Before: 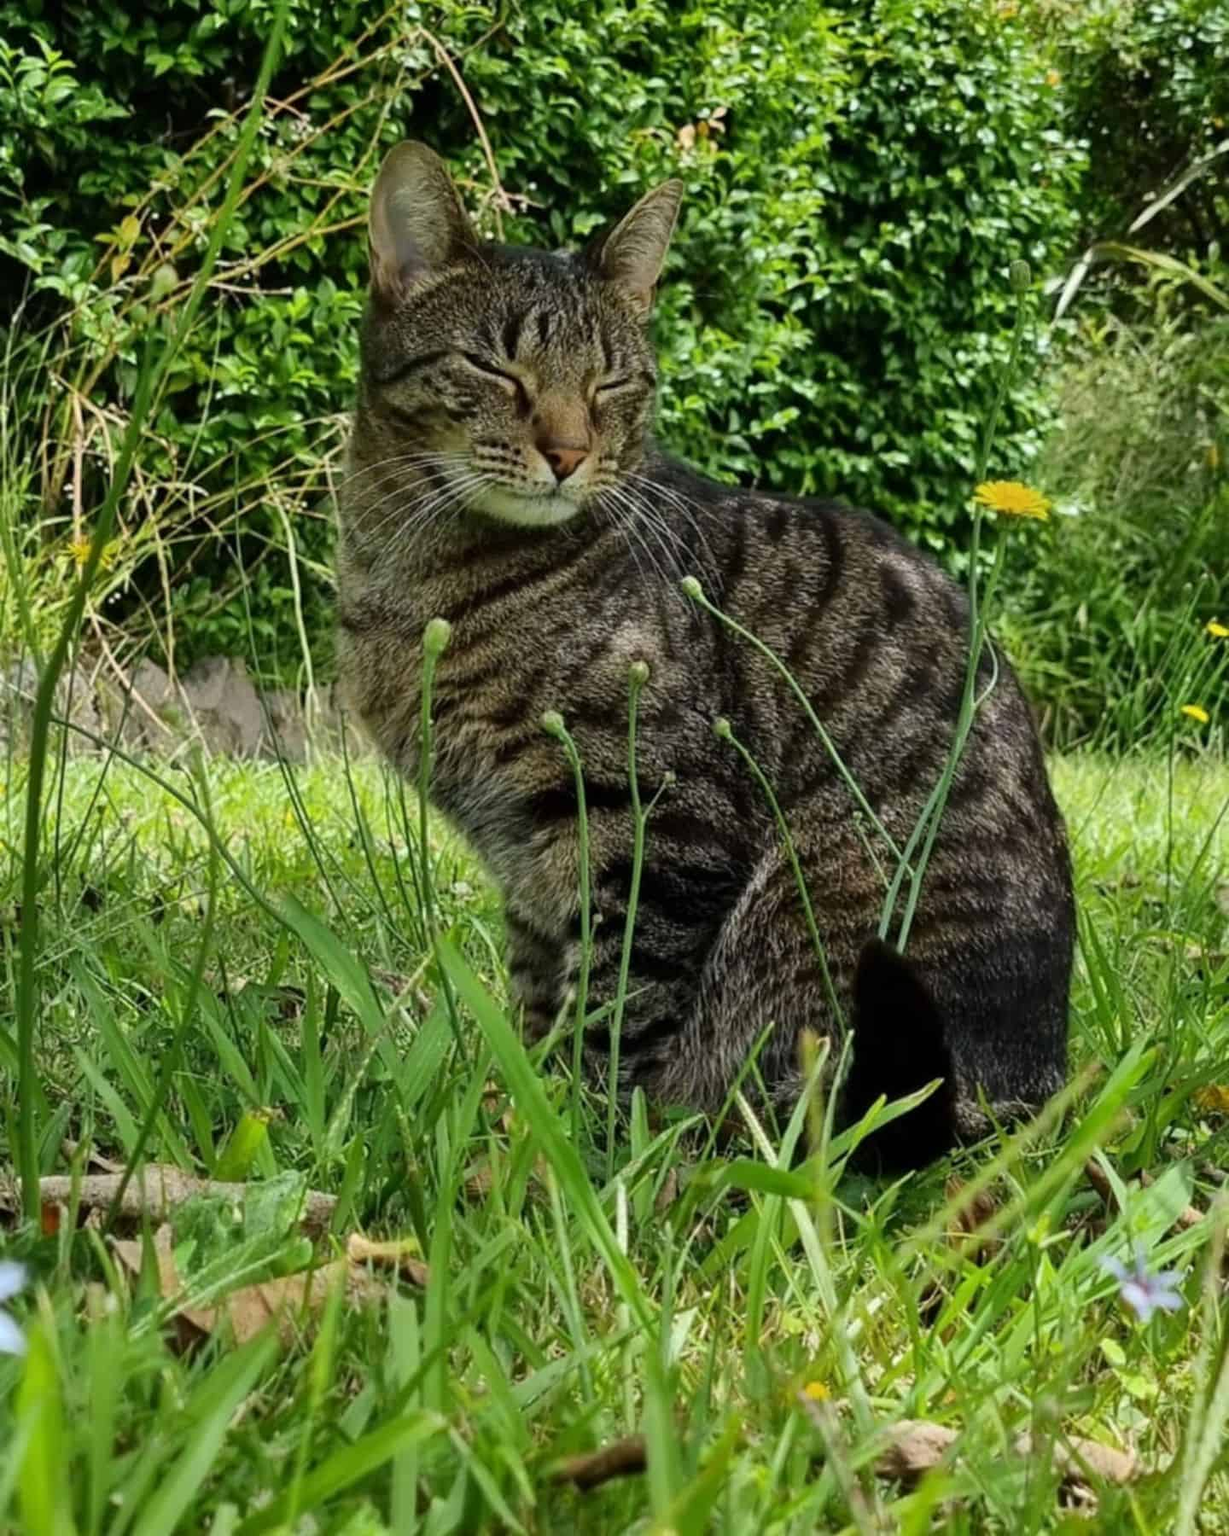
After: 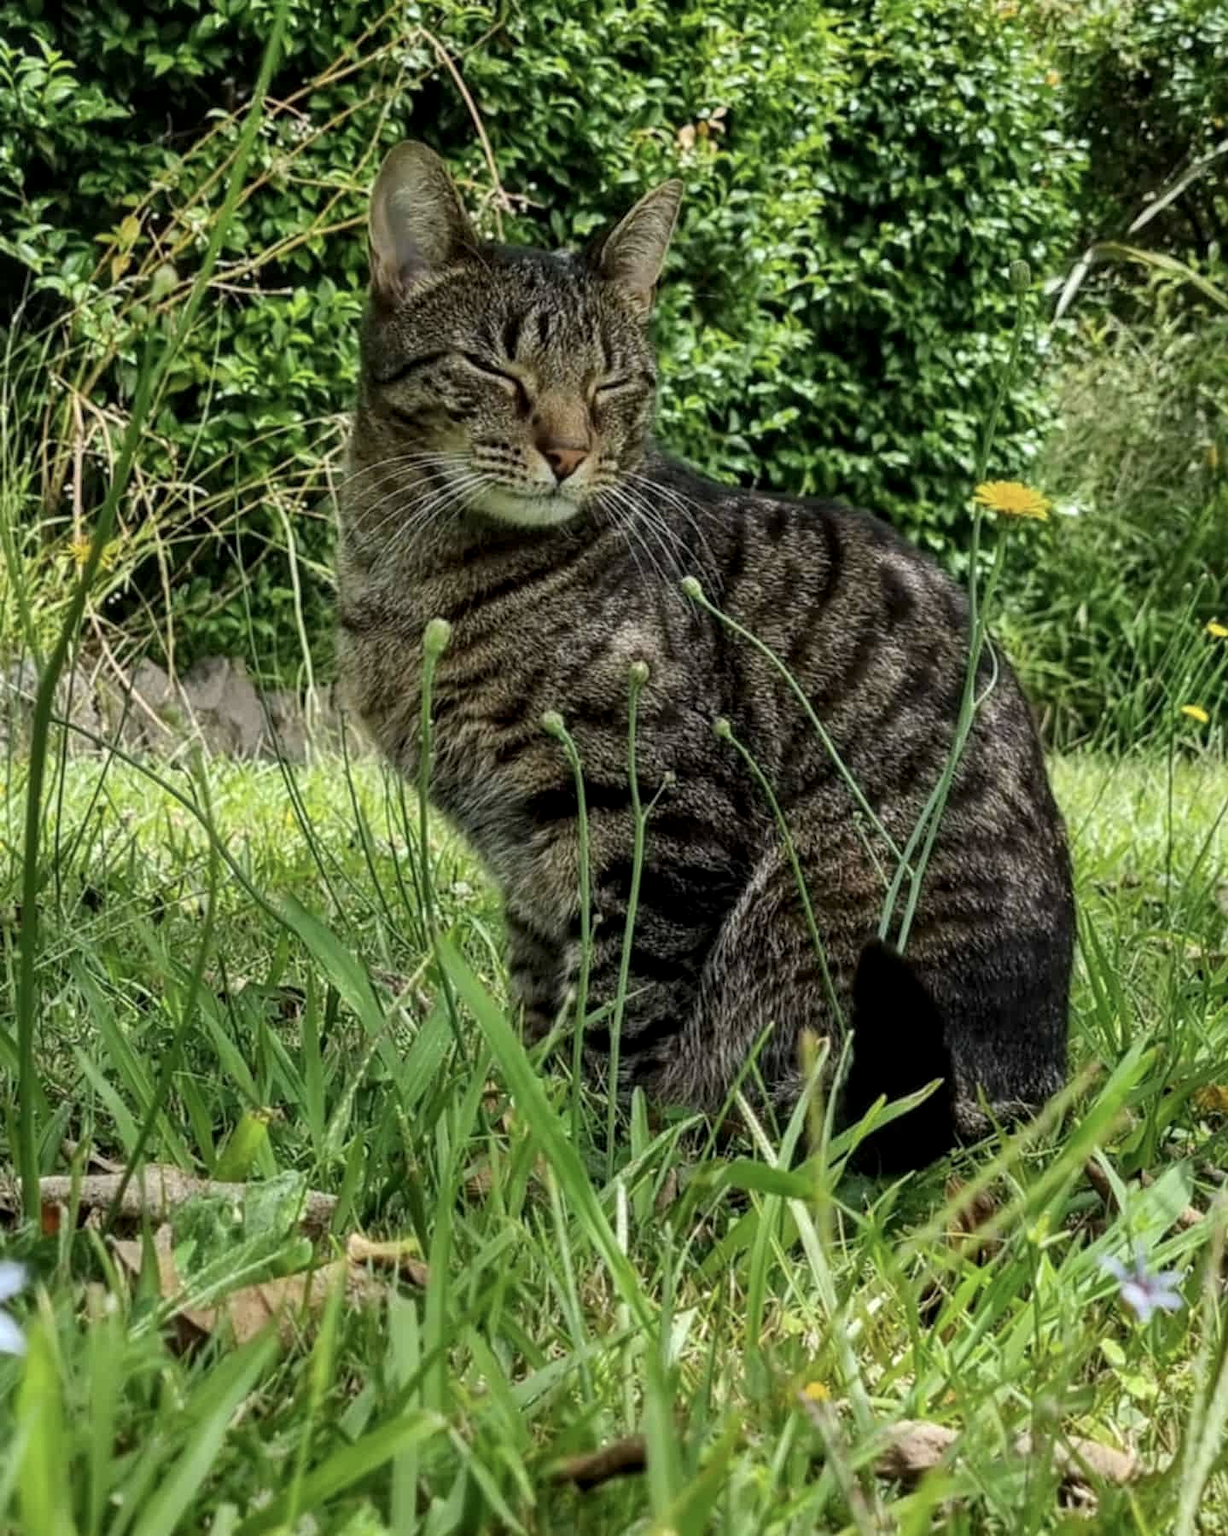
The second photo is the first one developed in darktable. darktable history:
local contrast: on, module defaults
contrast brightness saturation: saturation -0.163
